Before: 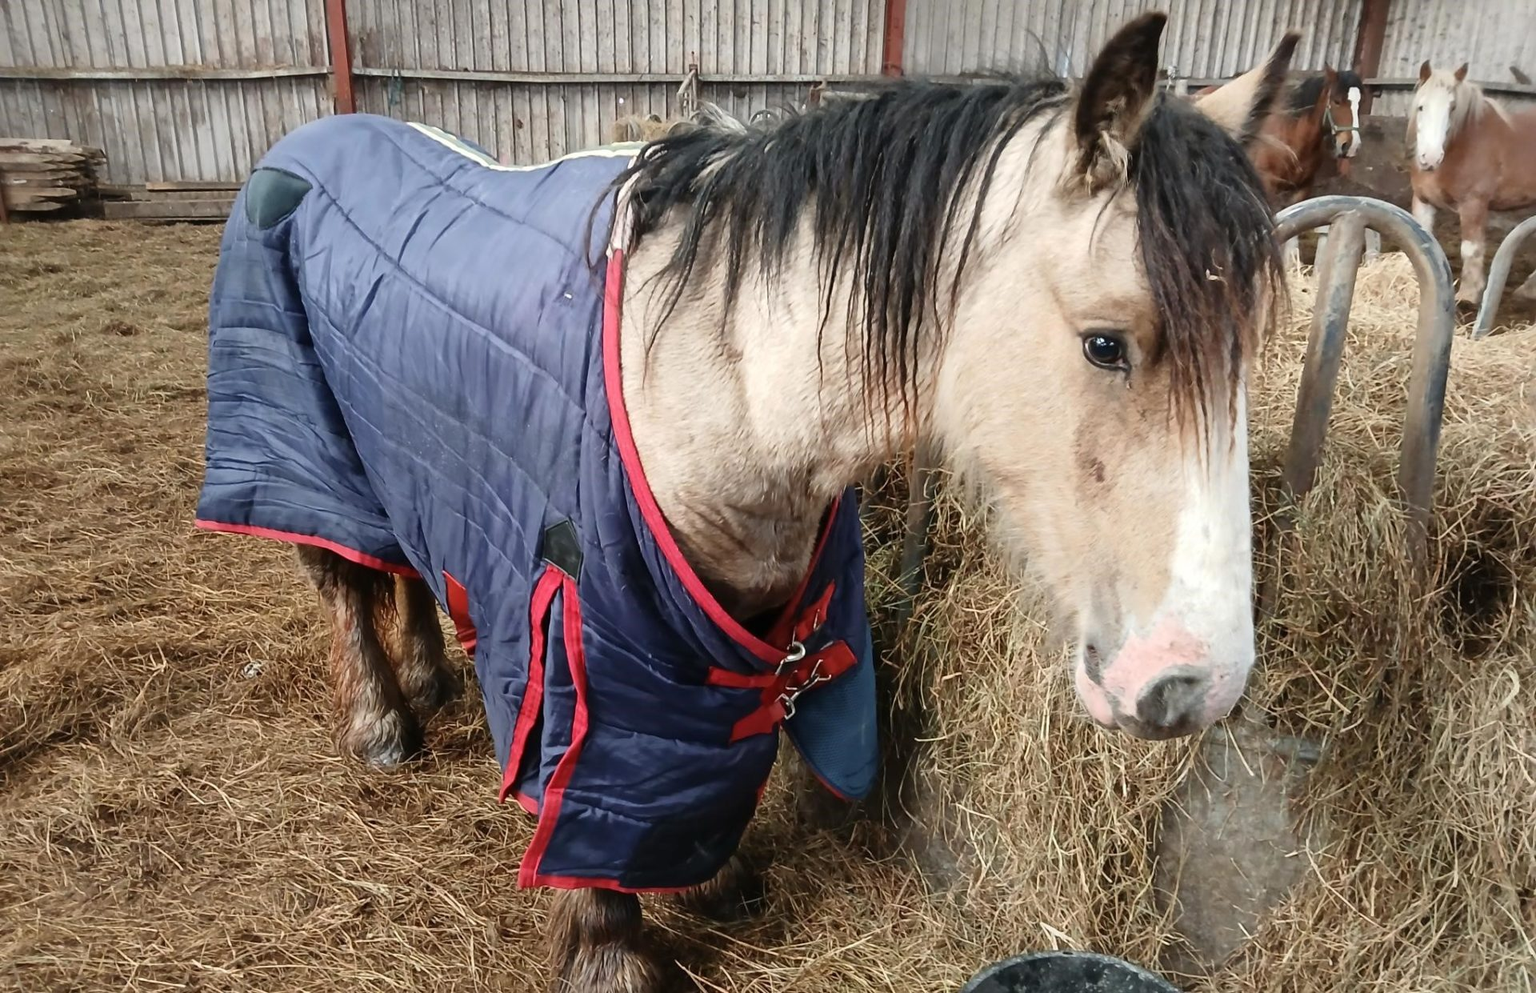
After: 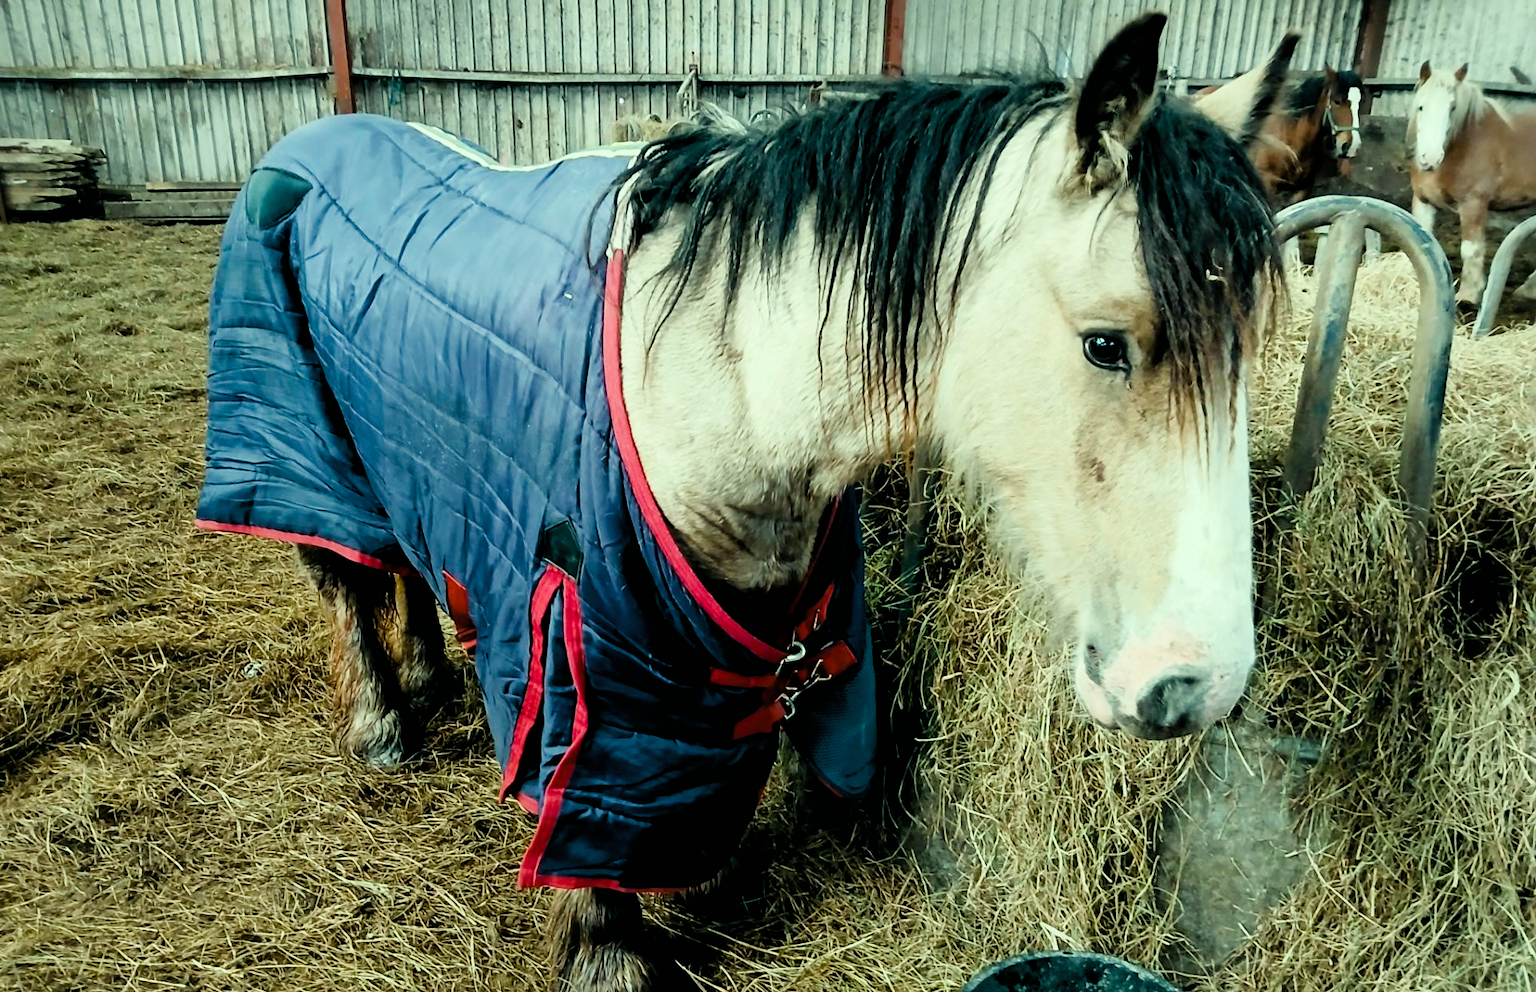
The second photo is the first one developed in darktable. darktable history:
color balance rgb: shadows lift › luminance -7.7%, shadows lift › chroma 2.13%, shadows lift › hue 165.27°, power › luminance -7.77%, power › chroma 1.1%, power › hue 215.88°, highlights gain › luminance 15.15%, highlights gain › chroma 7%, highlights gain › hue 125.57°, global offset › luminance -0.33%, global offset › chroma 0.11%, global offset › hue 165.27°, perceptual saturation grading › global saturation 24.42%, perceptual saturation grading › highlights -24.42%, perceptual saturation grading › mid-tones 24.42%, perceptual saturation grading › shadows 40%, perceptual brilliance grading › global brilliance -5%, perceptual brilliance grading › highlights 24.42%, perceptual brilliance grading › mid-tones 7%, perceptual brilliance grading › shadows -5%
fill light: on, module defaults
filmic rgb: black relative exposure -4.88 EV, hardness 2.82
